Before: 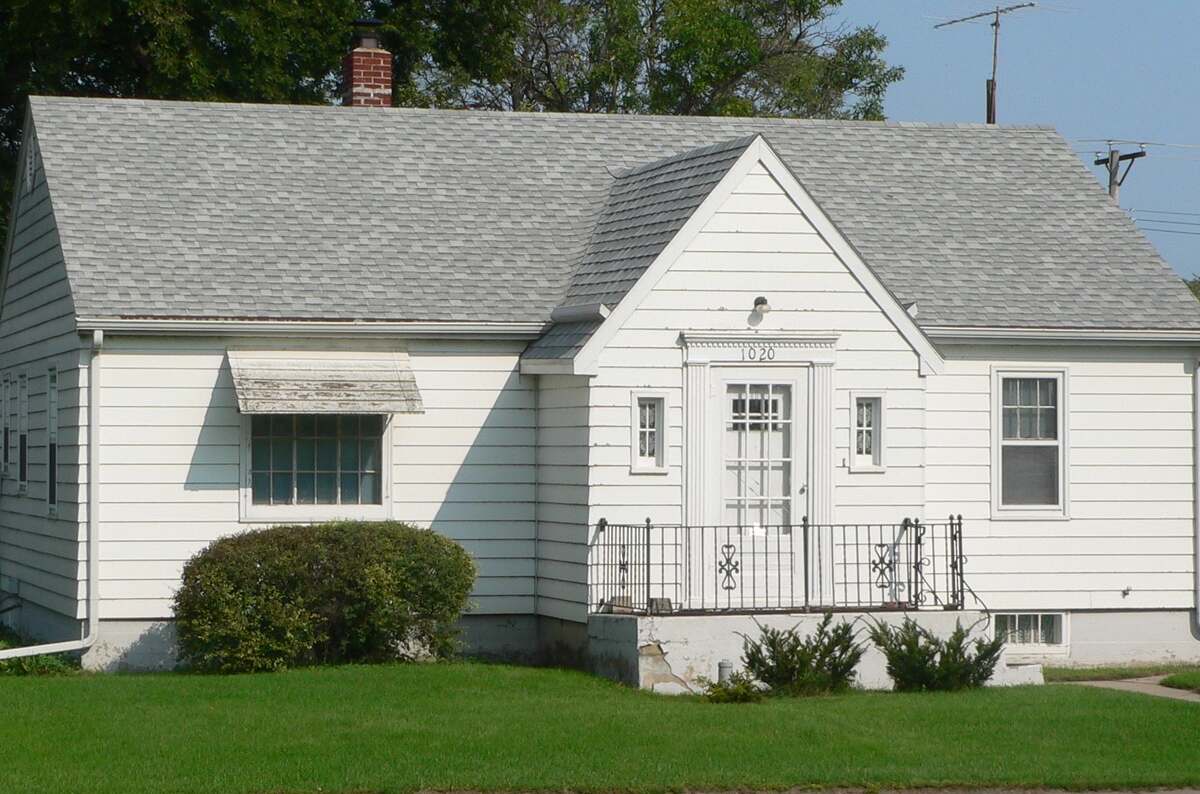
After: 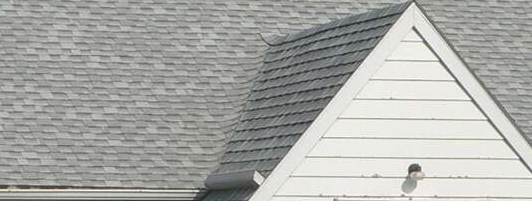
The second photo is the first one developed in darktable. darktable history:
crop: left 28.9%, top 16.863%, right 26.704%, bottom 57.794%
